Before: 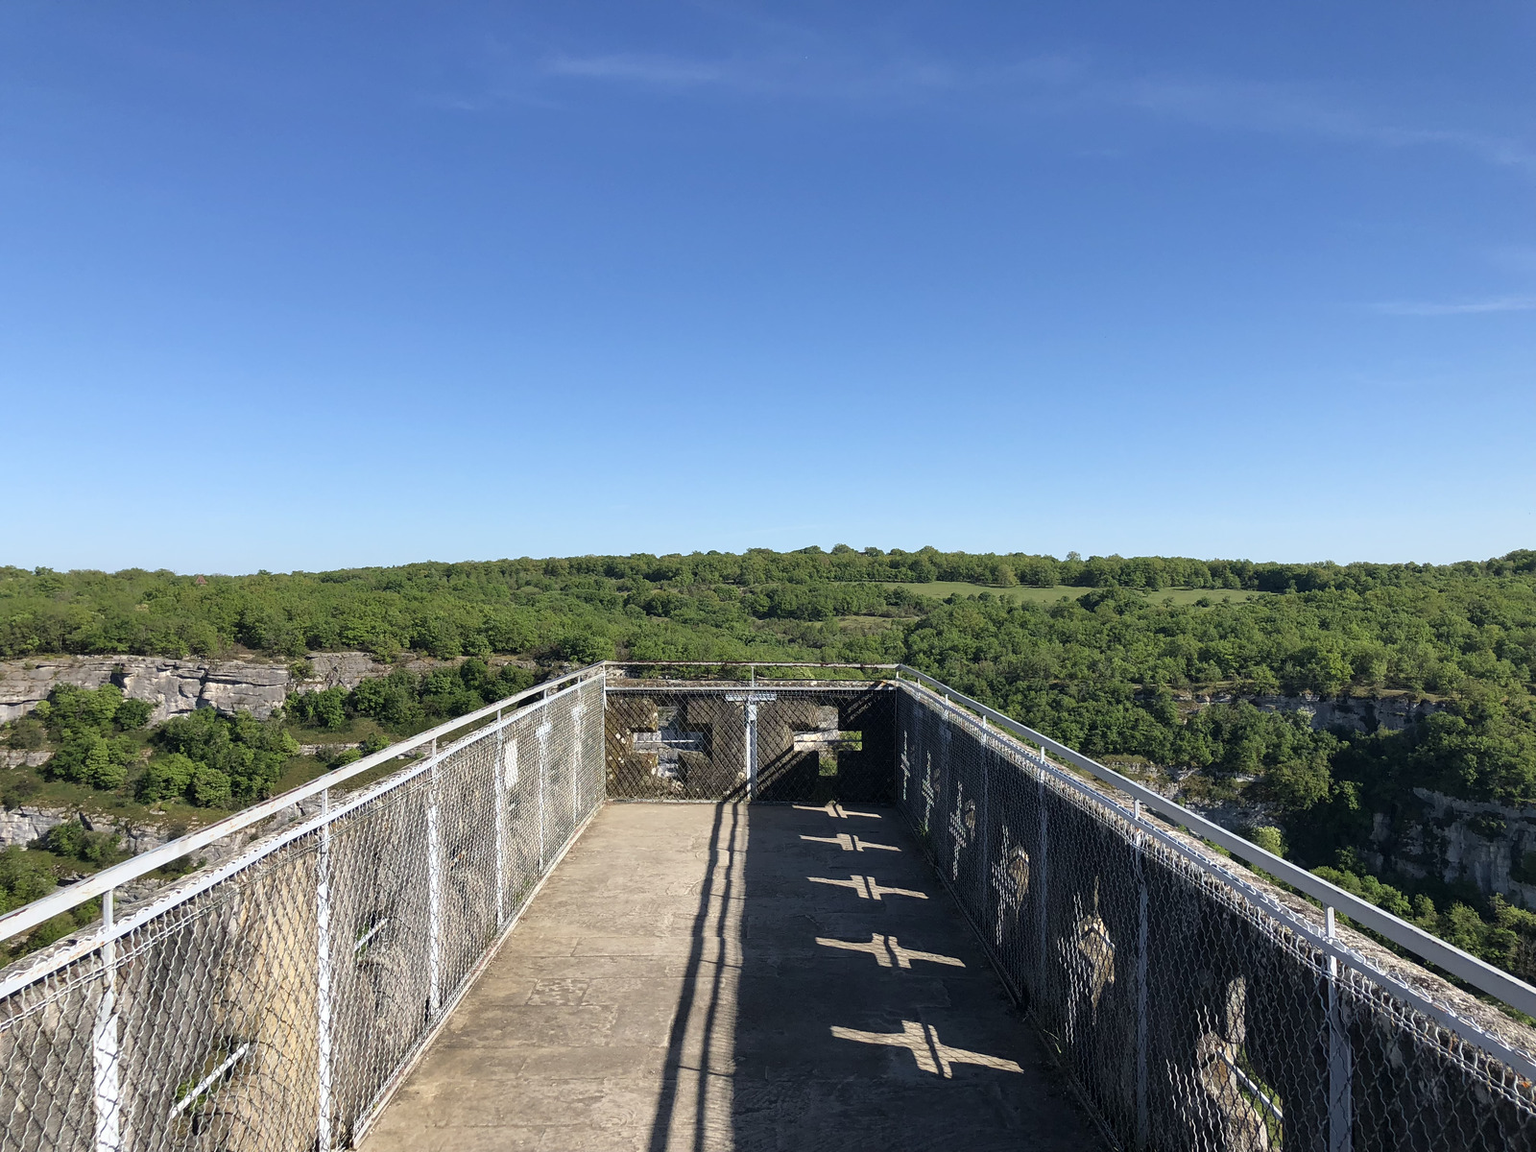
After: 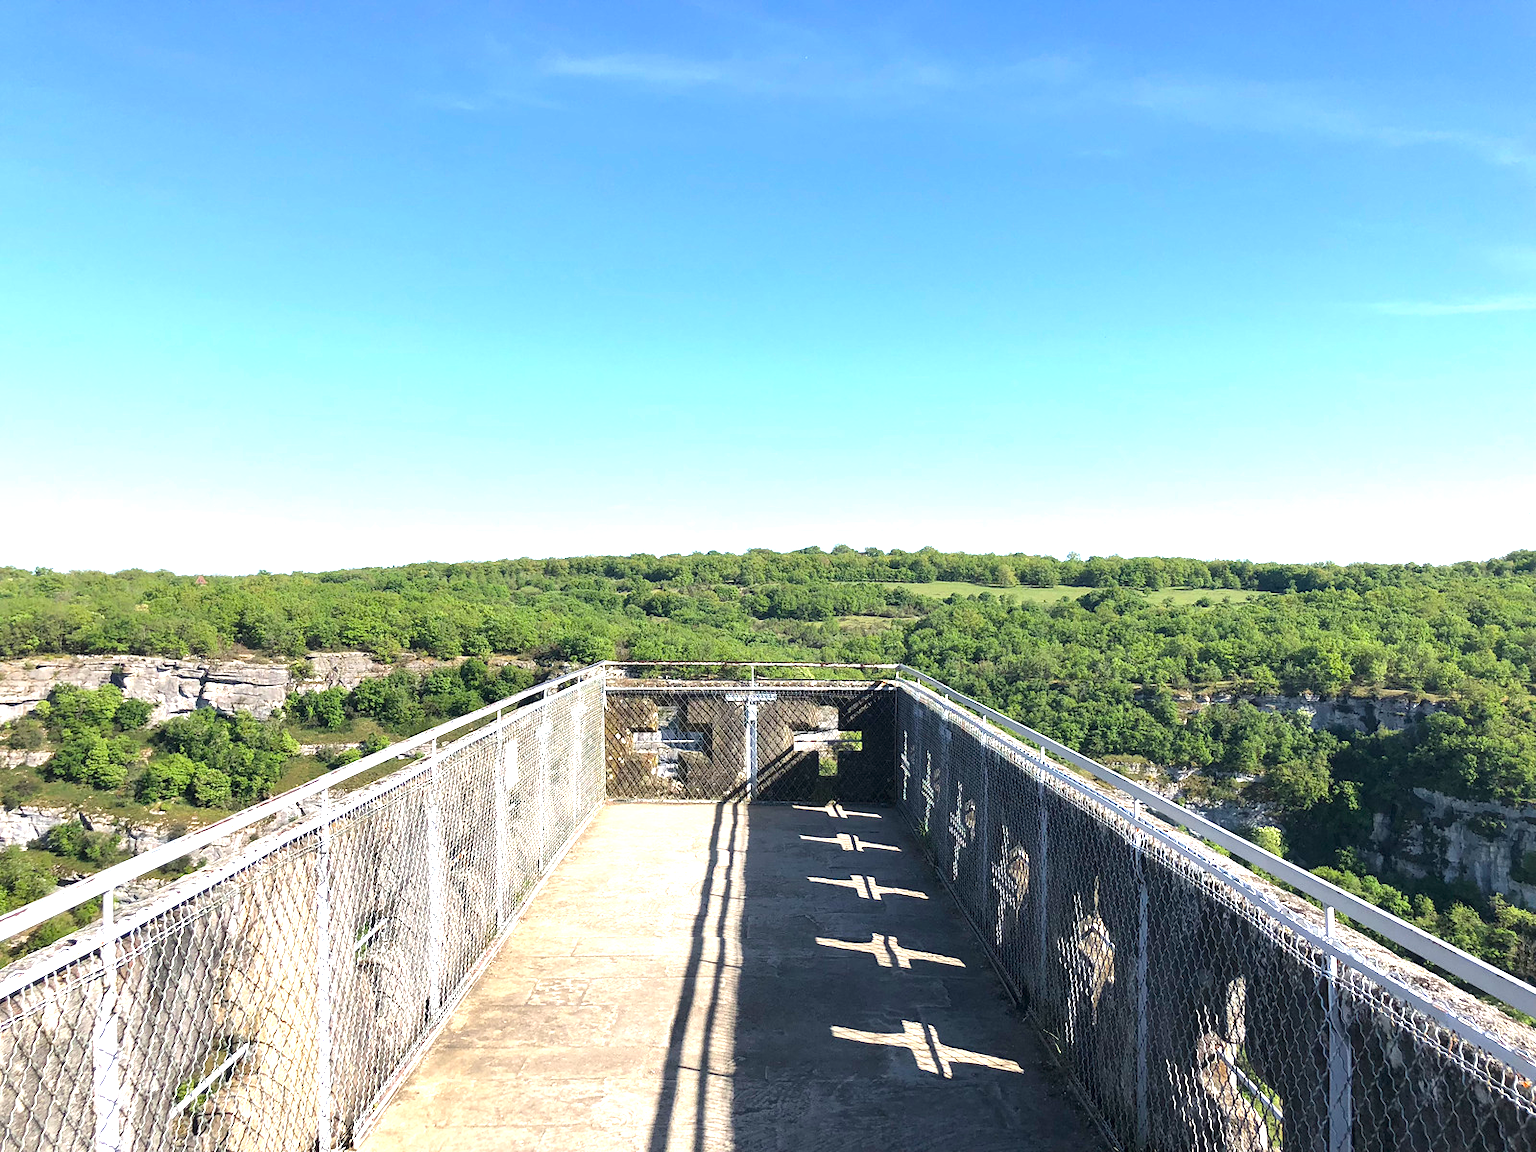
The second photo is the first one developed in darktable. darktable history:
exposure: black level correction 0, exposure 1.293 EV, compensate exposure bias true, compensate highlight preservation false
